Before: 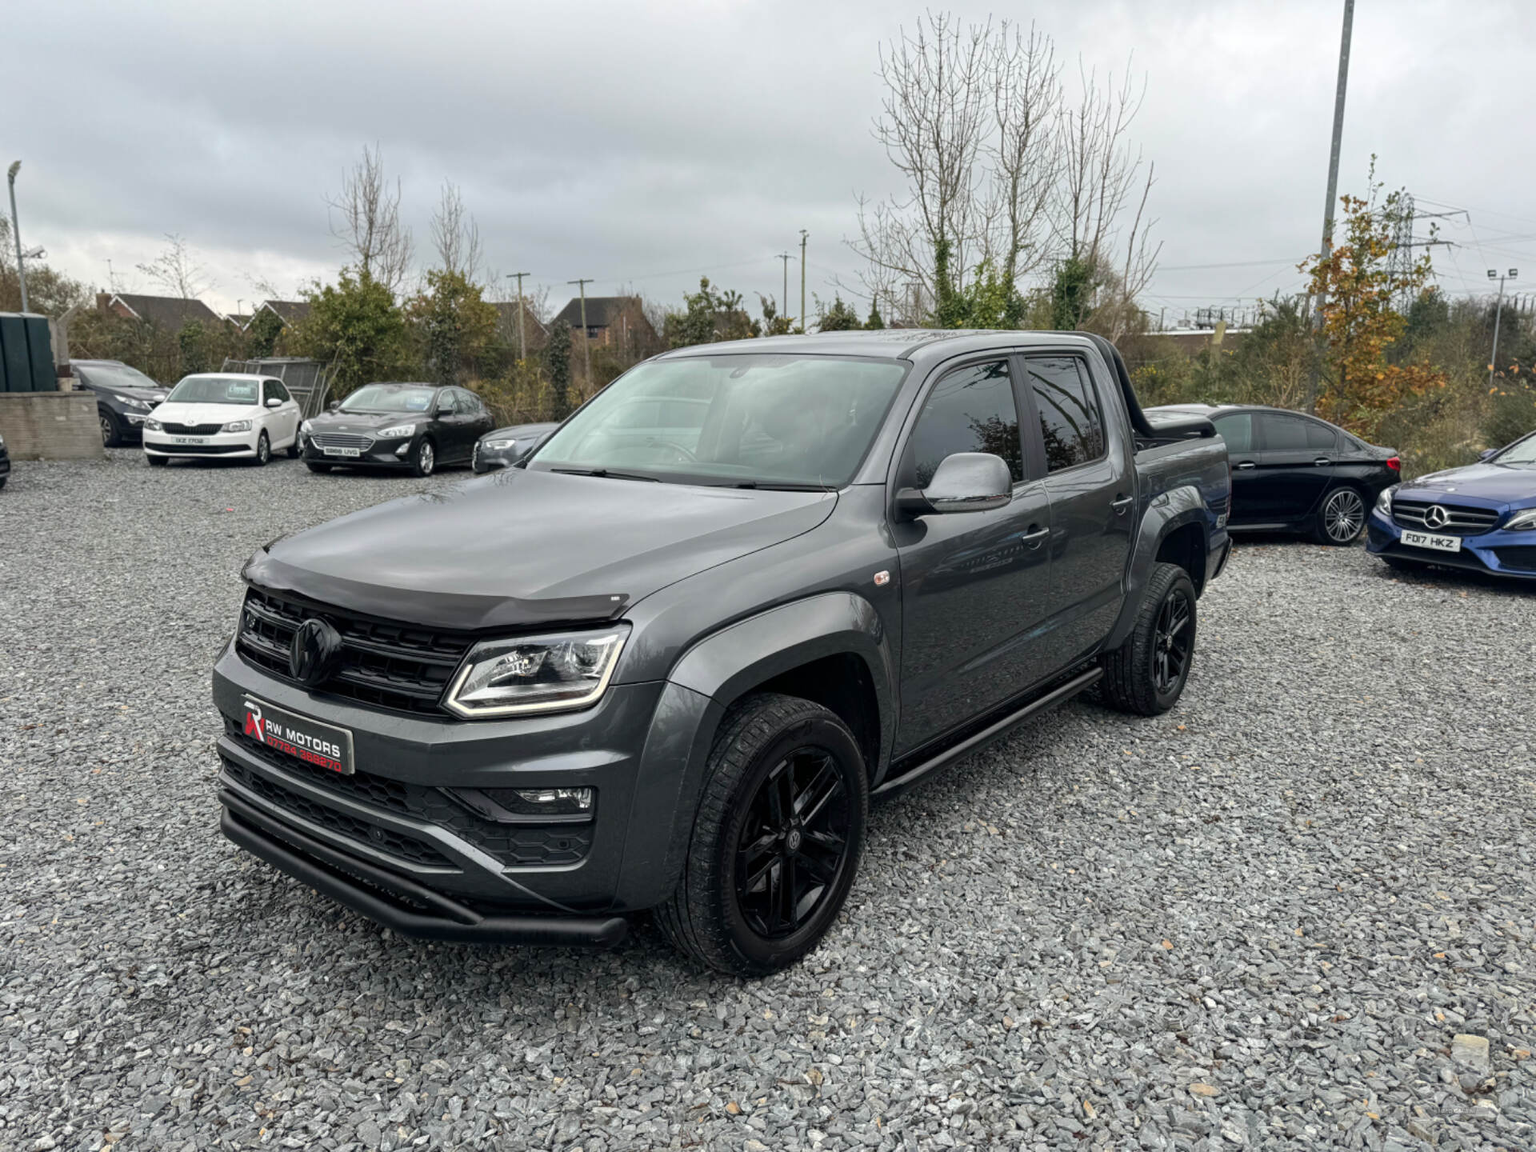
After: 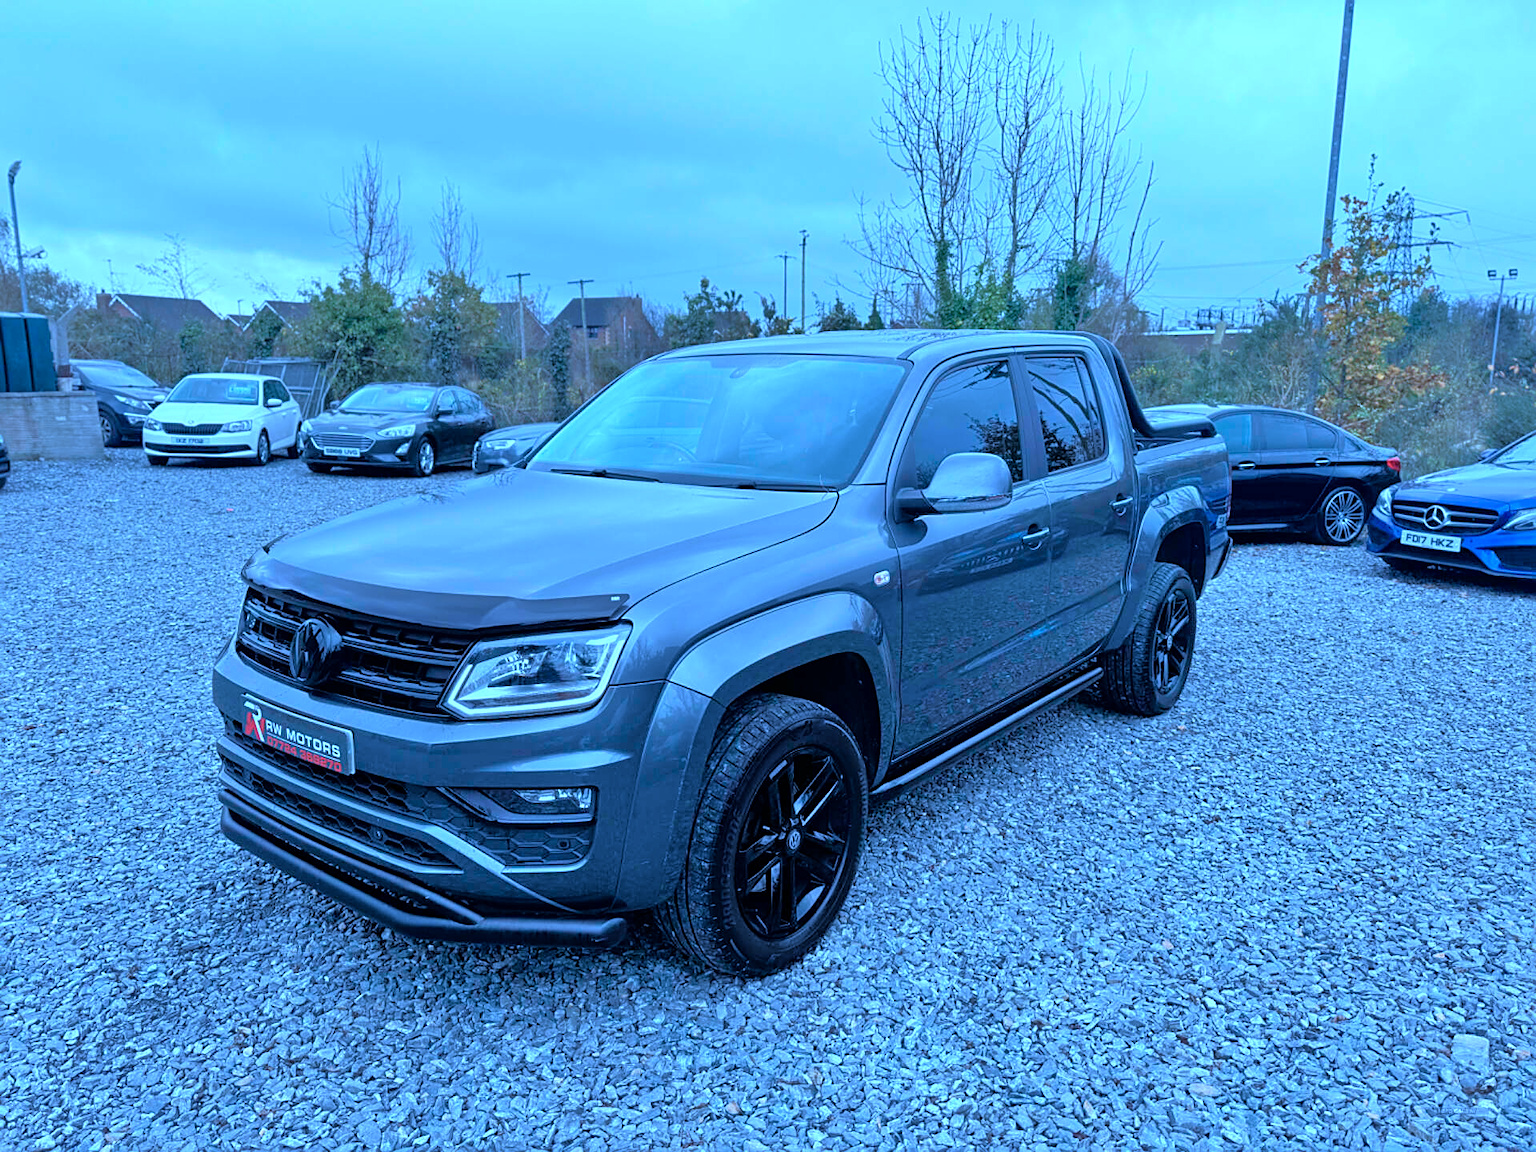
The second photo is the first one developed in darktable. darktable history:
color calibration: gray › normalize channels true, illuminant as shot in camera, x 0.461, y 0.419, temperature 2664.95 K, gamut compression 0.024
sharpen: on, module defaults
tone equalizer: -7 EV 0.146 EV, -6 EV 0.592 EV, -5 EV 1.13 EV, -4 EV 1.3 EV, -3 EV 1.12 EV, -2 EV 0.6 EV, -1 EV 0.157 EV
